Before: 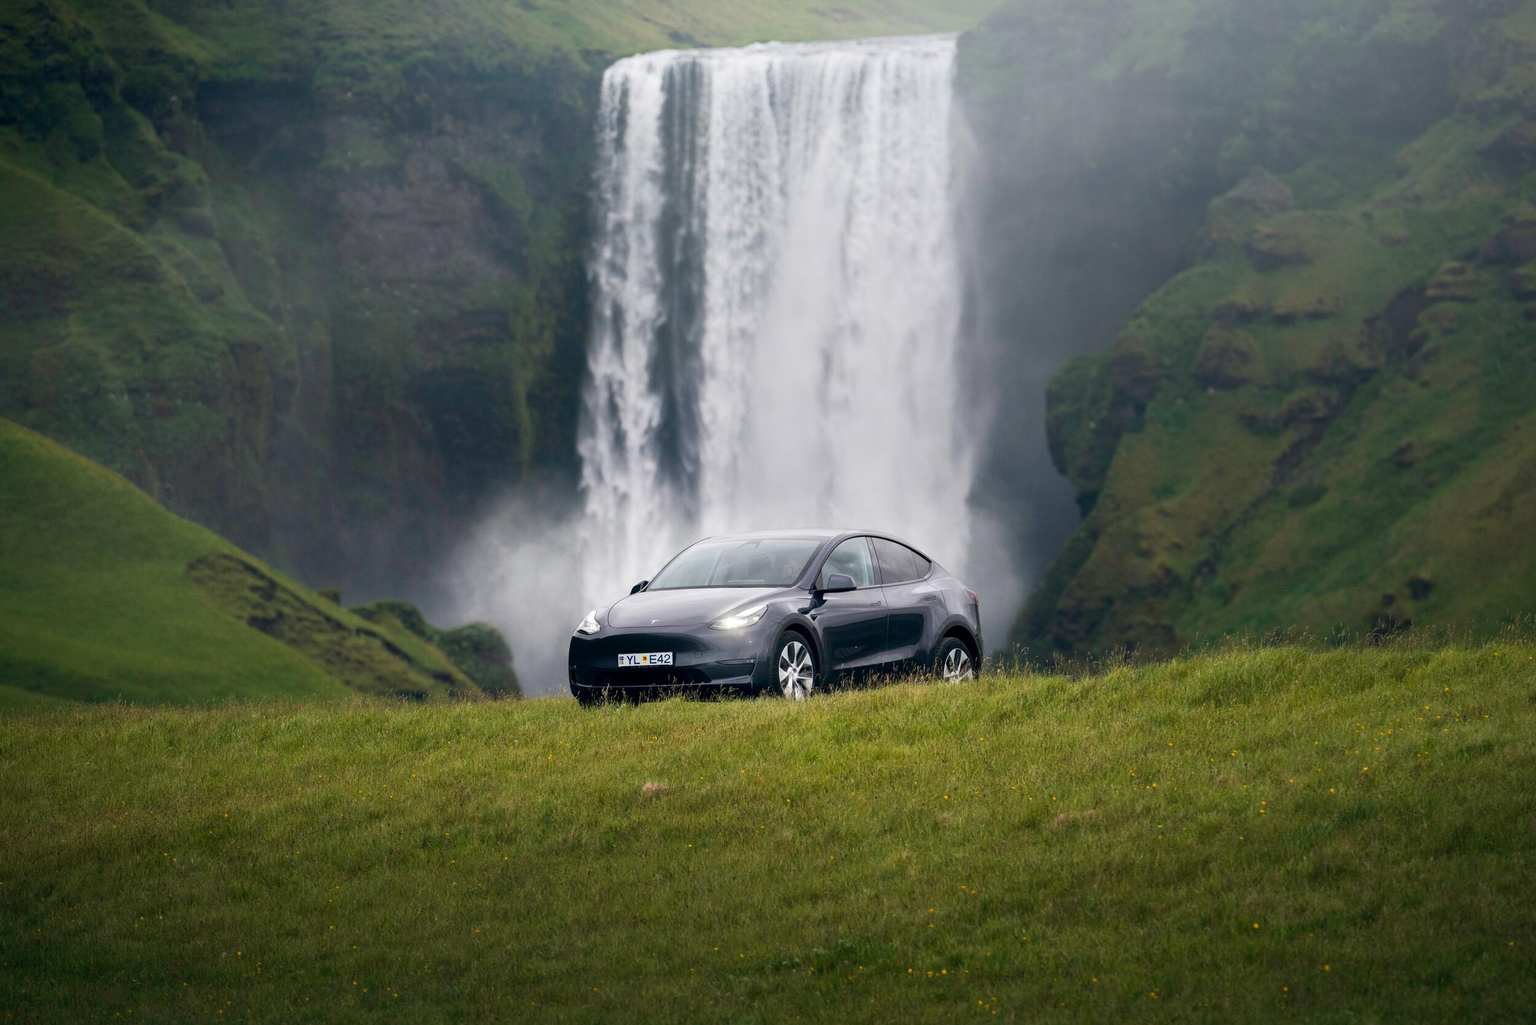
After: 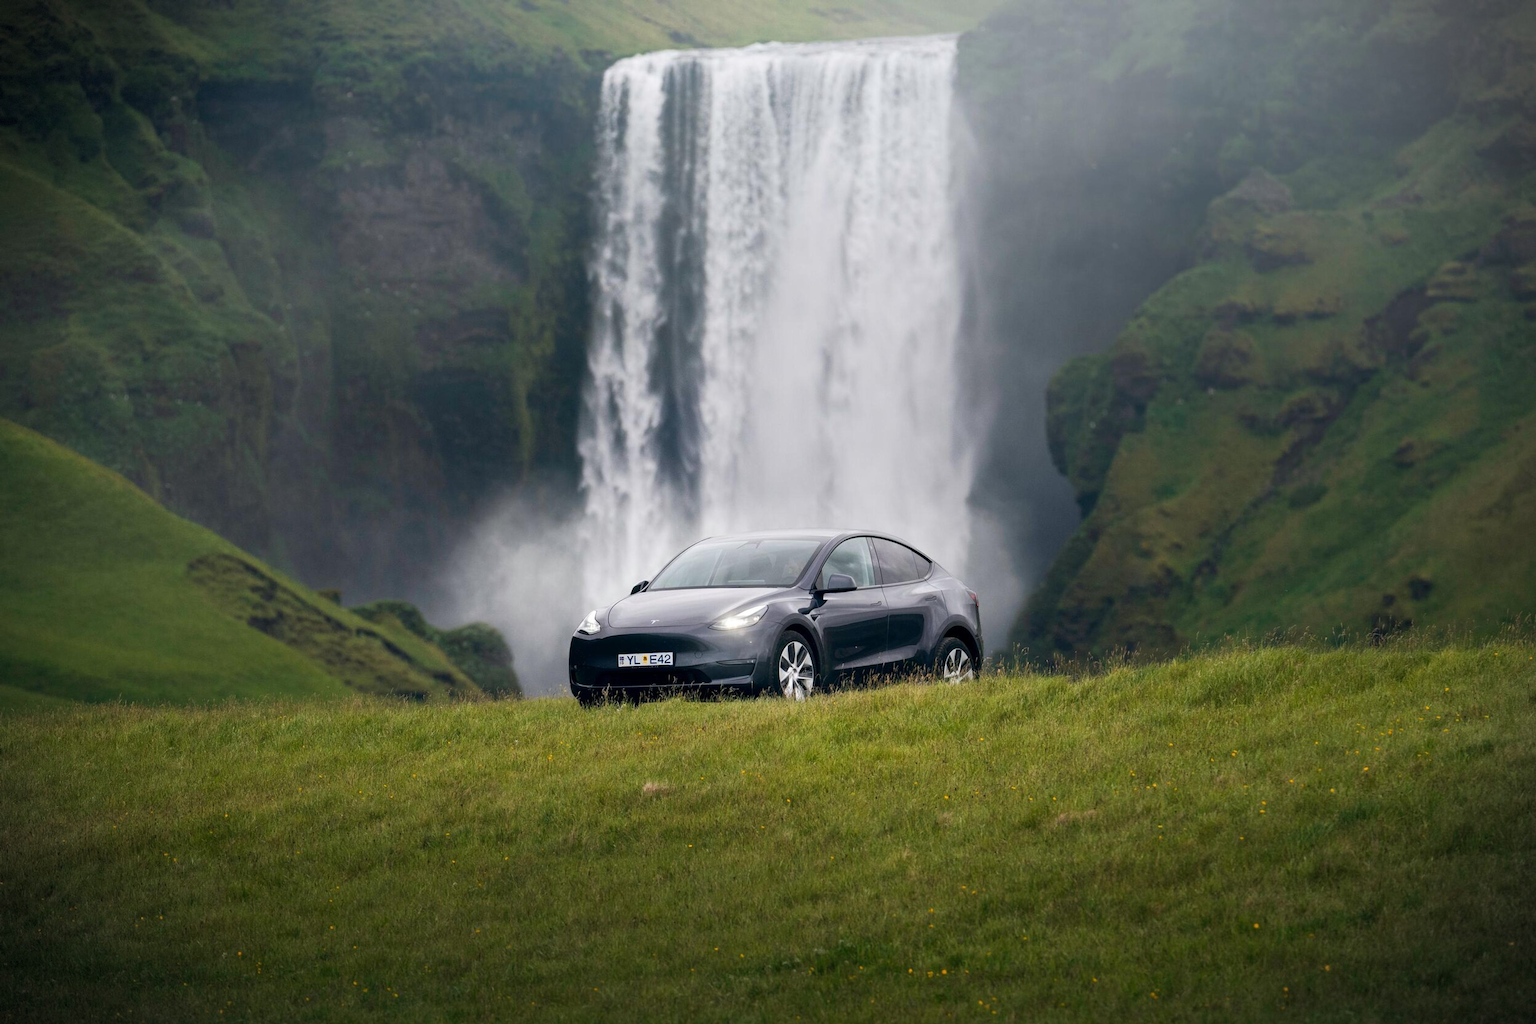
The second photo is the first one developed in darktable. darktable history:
vignetting: fall-off start 88.52%, fall-off radius 44.13%, width/height ratio 1.165, dithering 8-bit output
